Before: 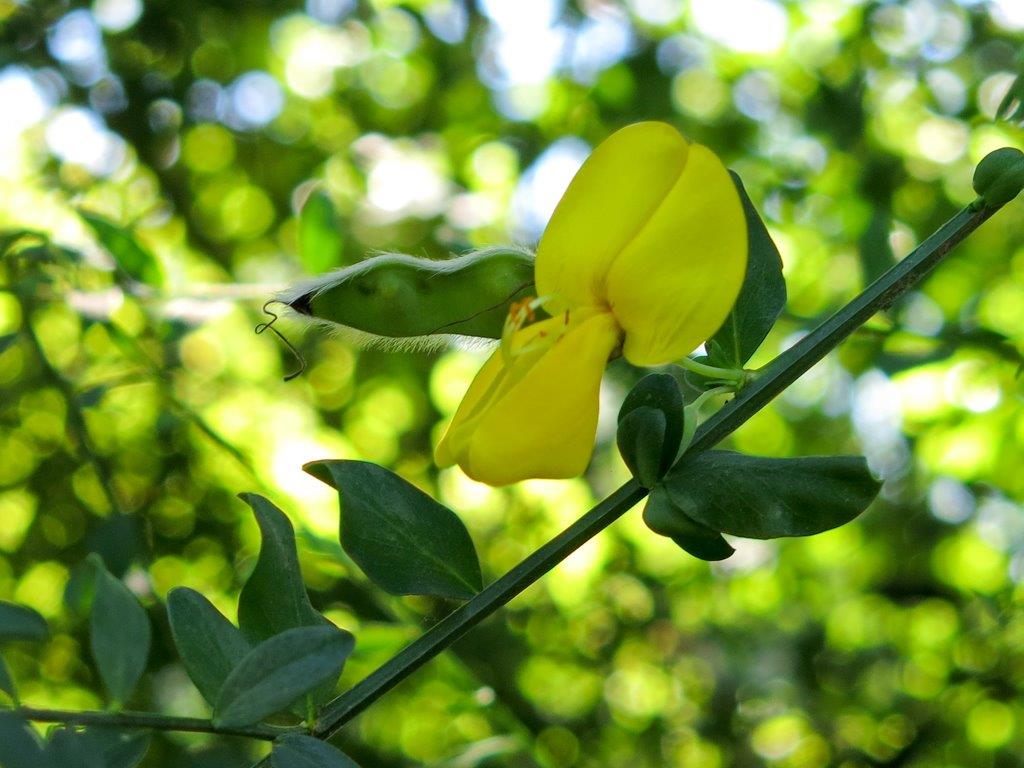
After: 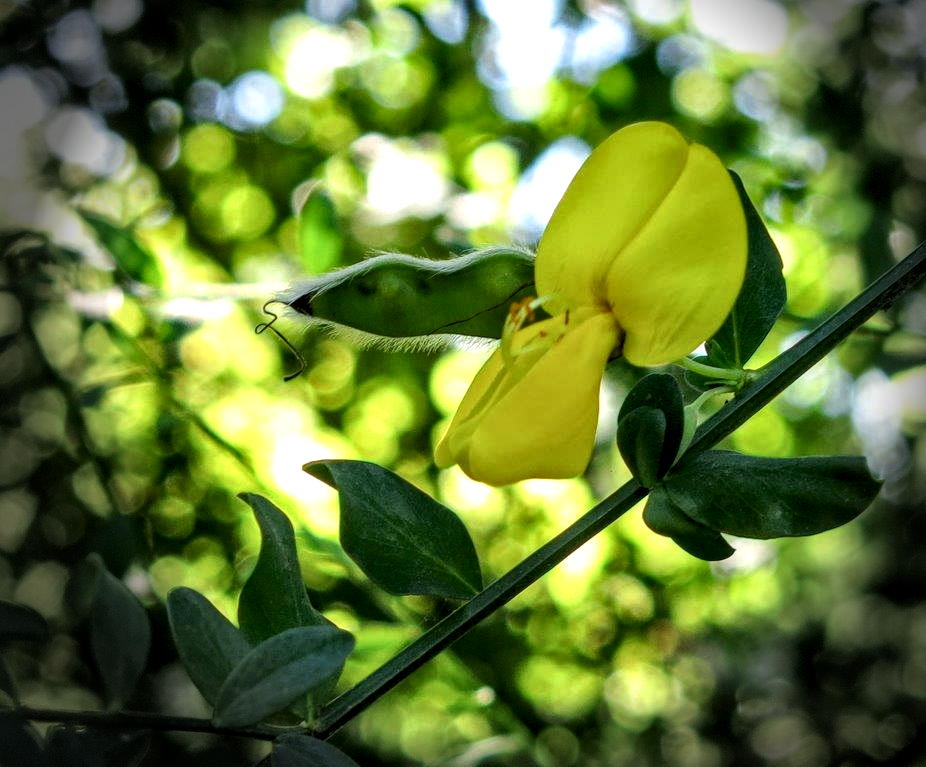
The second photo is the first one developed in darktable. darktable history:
local contrast: highlights 65%, shadows 54%, detail 169%, midtone range 0.514
vignetting: fall-off start 76.42%, fall-off radius 27.36%, brightness -0.872, center (0.037, -0.09), width/height ratio 0.971
crop: right 9.509%, bottom 0.031%
